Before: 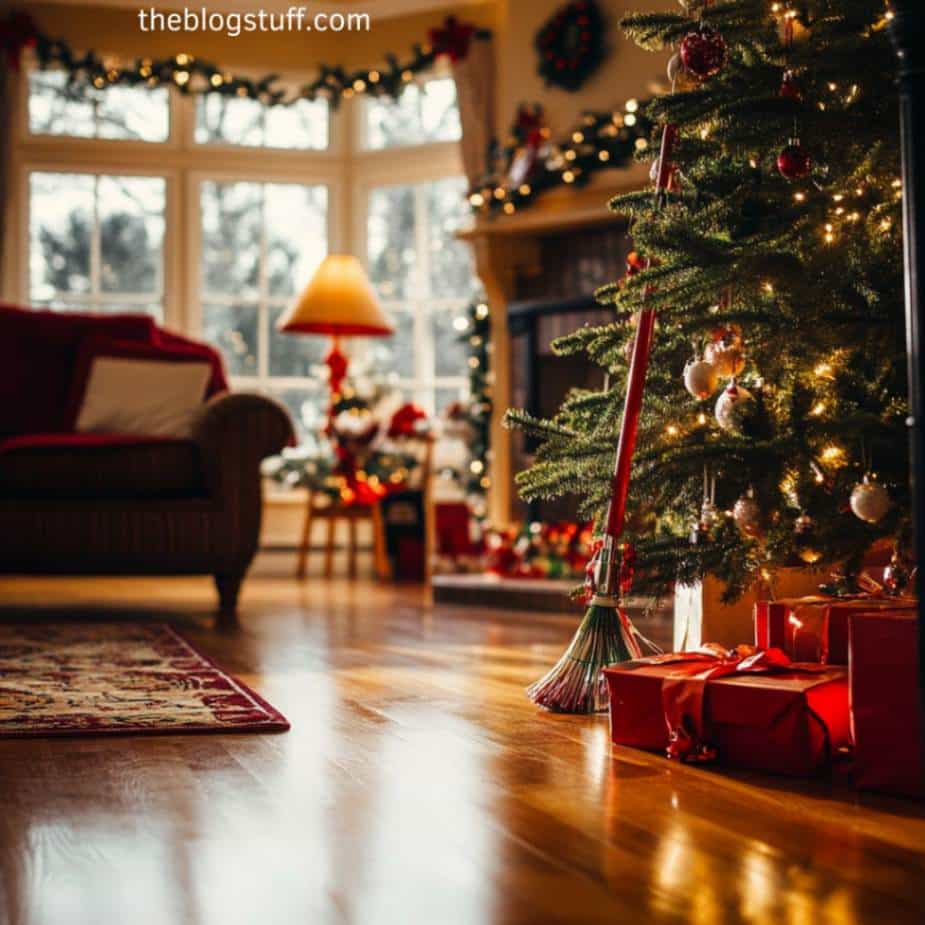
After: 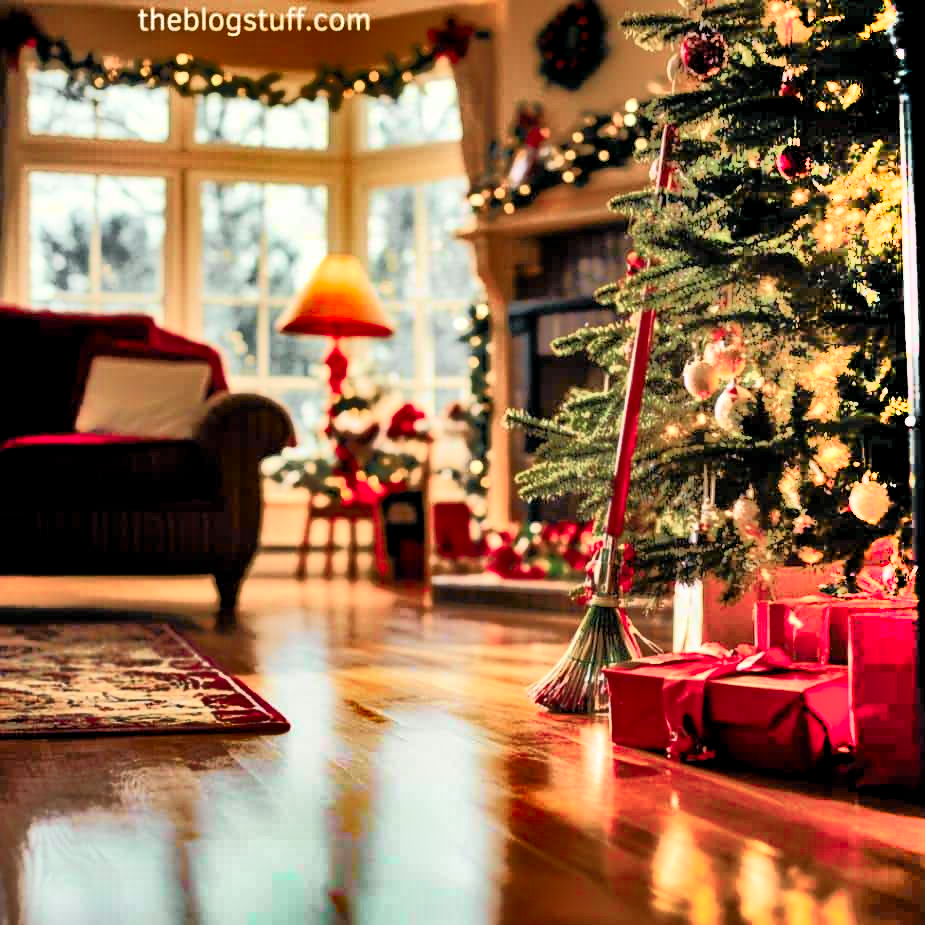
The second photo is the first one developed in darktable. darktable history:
tone equalizer: -8 EV -0.528 EV, -7 EV -0.319 EV, -6 EV -0.083 EV, -5 EV 0.413 EV, -4 EV 0.985 EV, -3 EV 0.791 EV, -2 EV -0.01 EV, -1 EV 0.14 EV, +0 EV -0.012 EV, smoothing 1
tone curve: curves: ch0 [(0, 0.008) (0.081, 0.044) (0.177, 0.123) (0.283, 0.253) (0.416, 0.449) (0.495, 0.524) (0.661, 0.756) (0.796, 0.859) (1, 0.951)]; ch1 [(0, 0) (0.161, 0.092) (0.35, 0.33) (0.392, 0.392) (0.427, 0.426) (0.479, 0.472) (0.505, 0.5) (0.521, 0.524) (0.567, 0.564) (0.583, 0.588) (0.625, 0.627) (0.678, 0.733) (1, 1)]; ch2 [(0, 0) (0.346, 0.362) (0.404, 0.427) (0.502, 0.499) (0.531, 0.523) (0.544, 0.561) (0.58, 0.59) (0.629, 0.642) (0.717, 0.678) (1, 1)], color space Lab, independent channels, preserve colors none
shadows and highlights: radius 123.98, shadows 100, white point adjustment -3, highlights -100, highlights color adjustment 89.84%, soften with gaussian
exposure: exposure 0.657 EV, compensate highlight preservation false
contrast brightness saturation: contrast 0.07
levels: levels [0.026, 0.507, 0.987]
